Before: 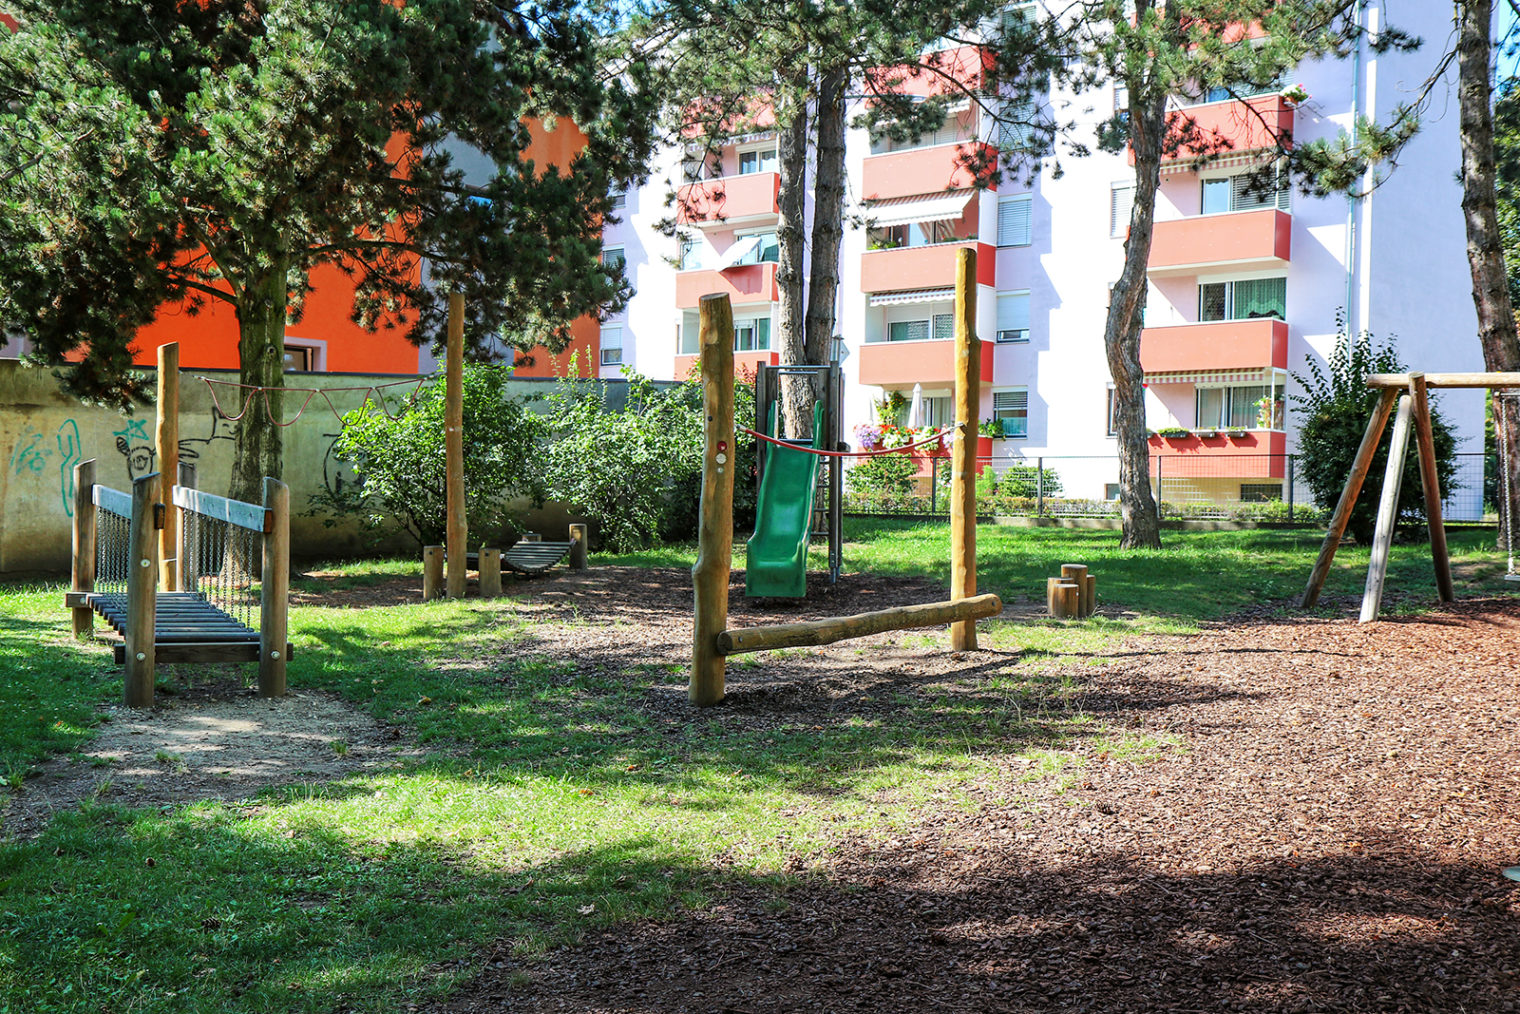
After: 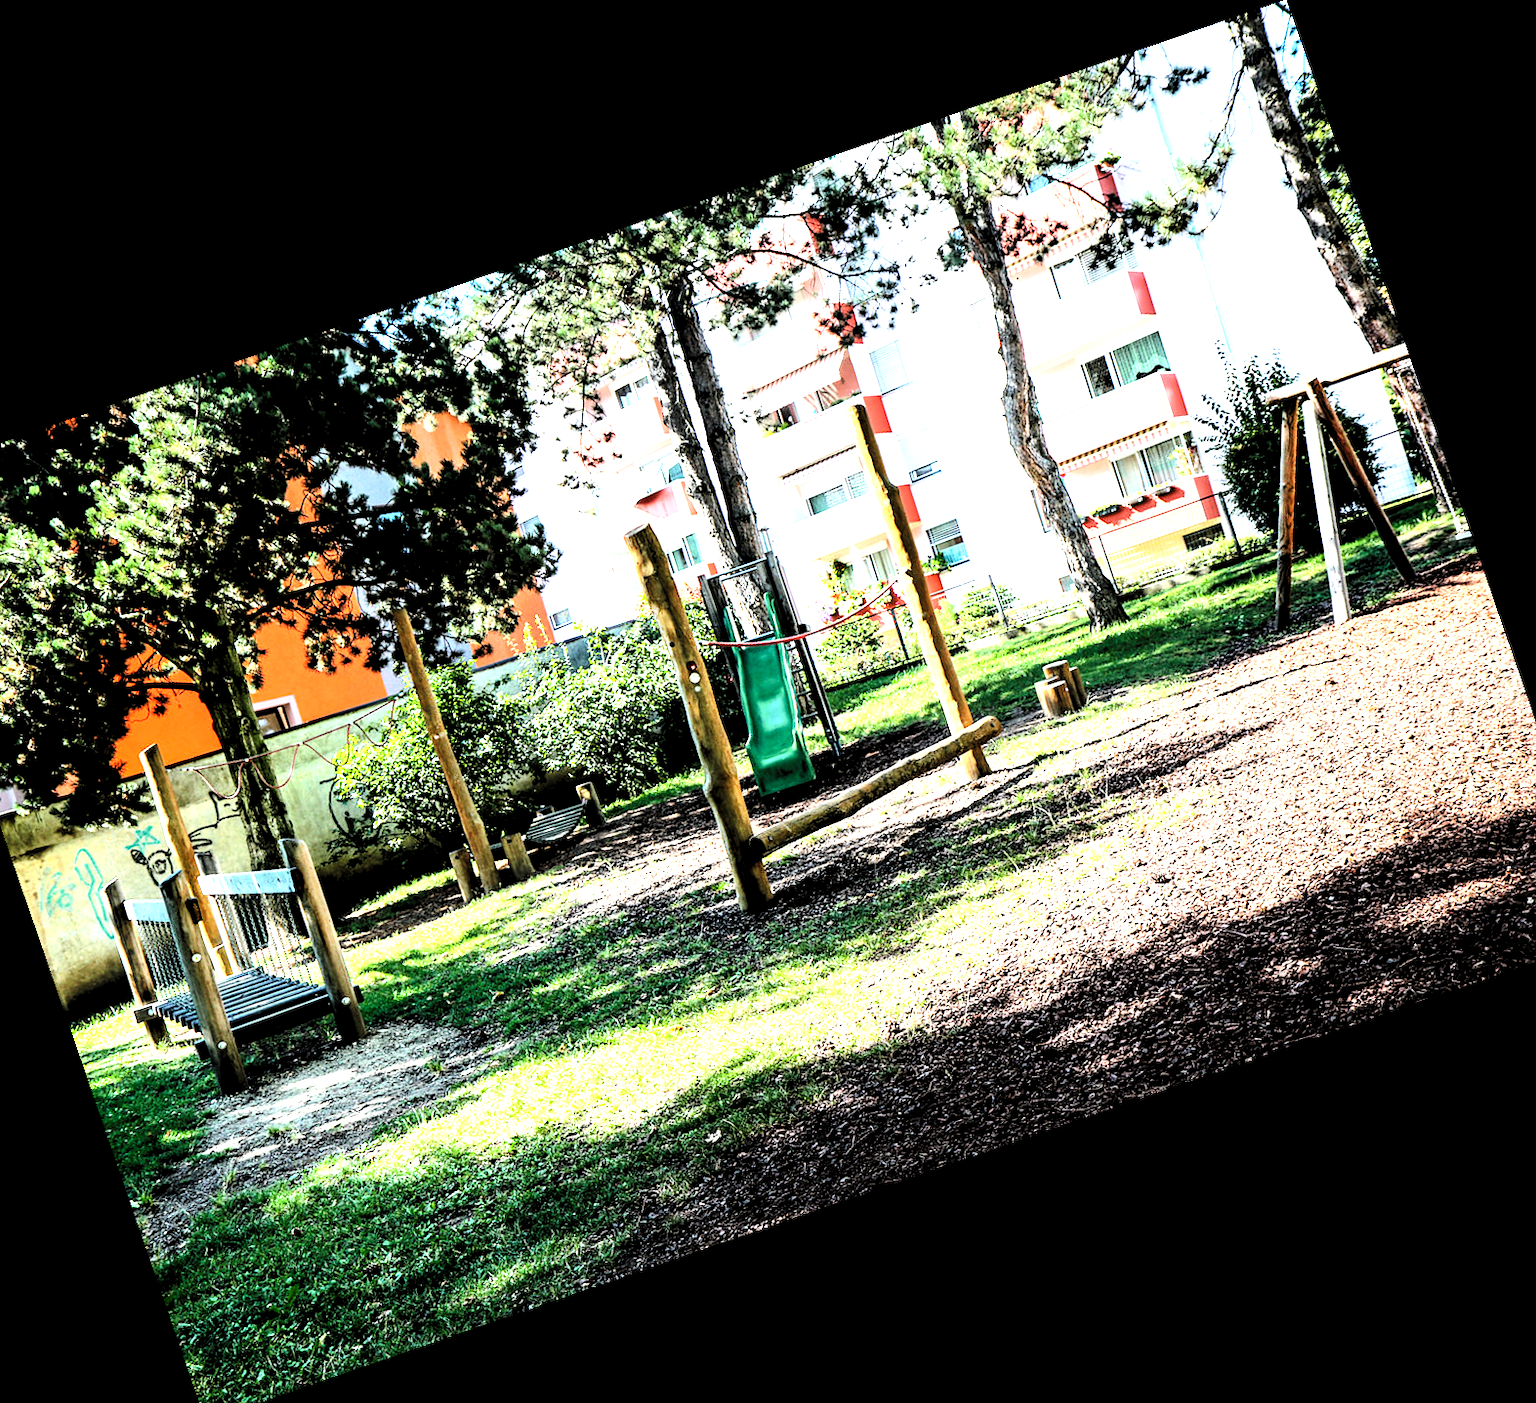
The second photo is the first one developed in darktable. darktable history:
levels: levels [0.182, 0.542, 0.902]
crop and rotate: angle 19.05°, left 6.778%, right 4.18%, bottom 1.162%
contrast brightness saturation: contrast 0.243, brightness 0.091
base curve: curves: ch0 [(0, 0) (0.028, 0.03) (0.121, 0.232) (0.46, 0.748) (0.859, 0.968) (1, 1)], preserve colors none
